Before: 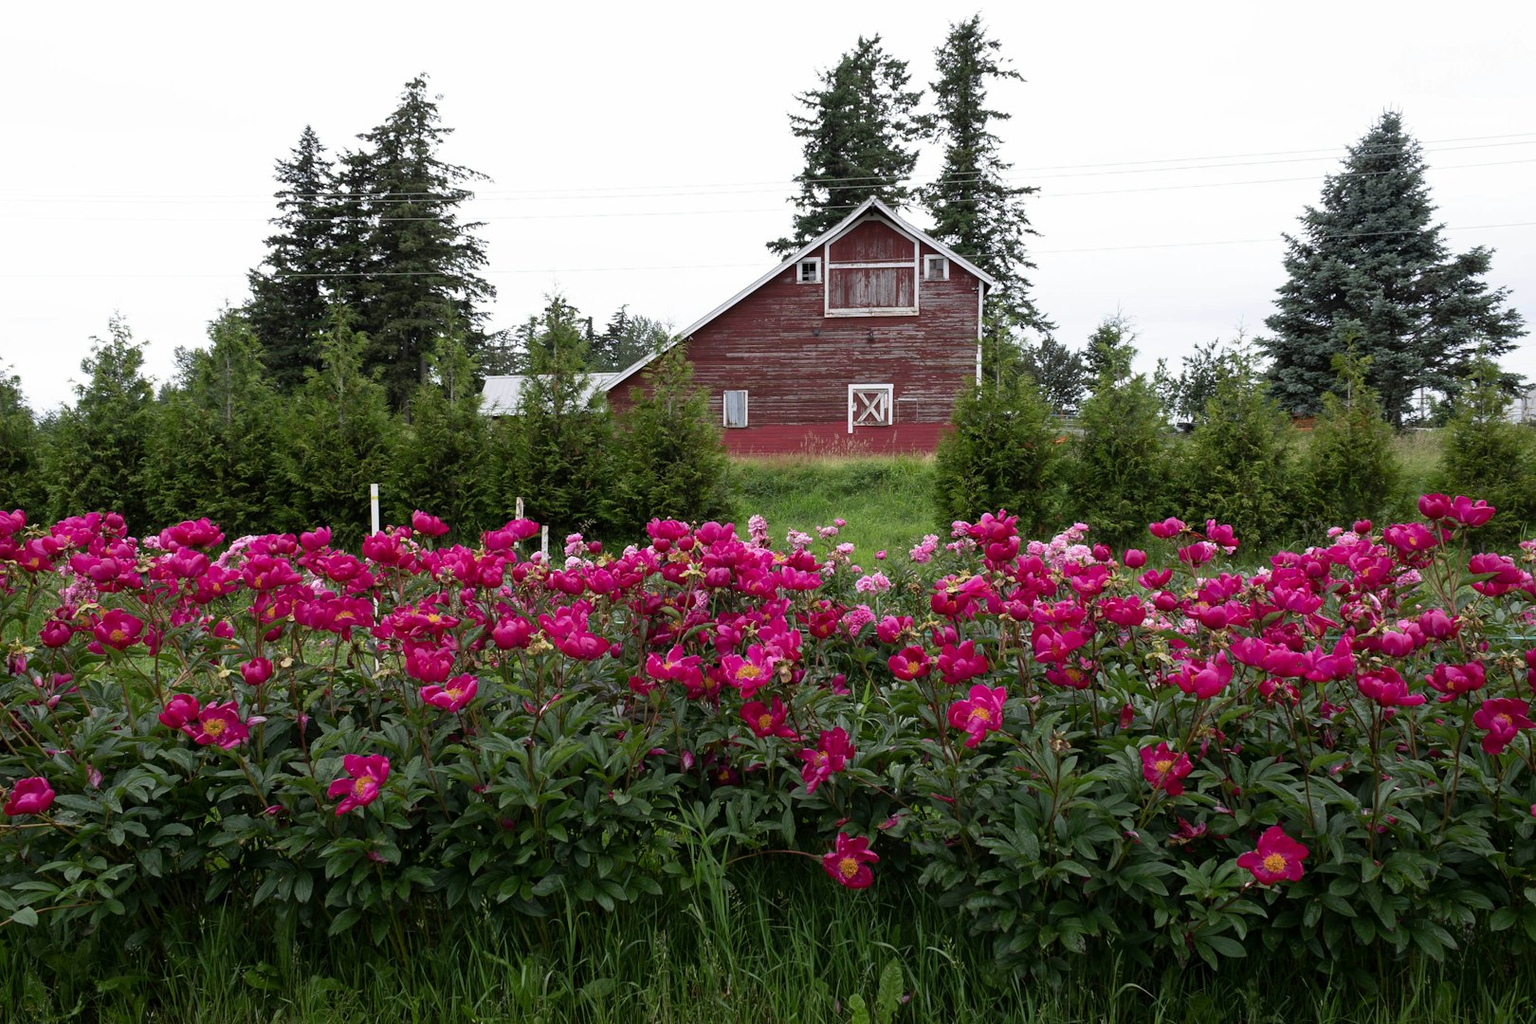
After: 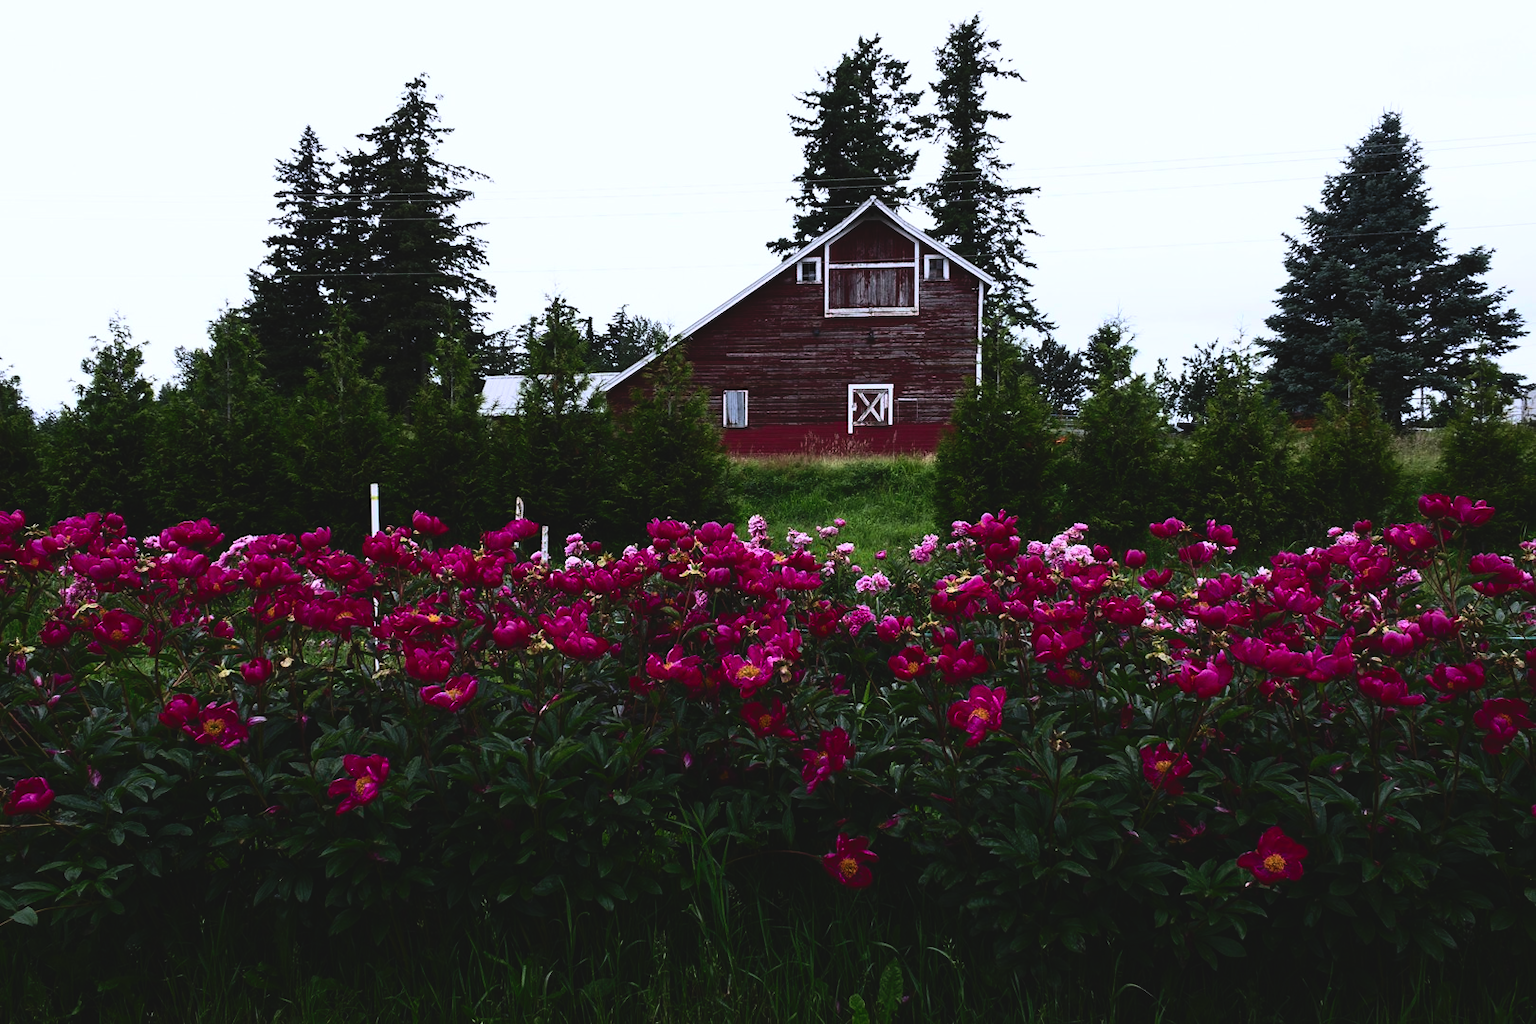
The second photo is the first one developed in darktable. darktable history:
rgb curve: curves: ch0 [(0, 0.186) (0.314, 0.284) (0.775, 0.708) (1, 1)], compensate middle gray true, preserve colors none
color calibration: illuminant as shot in camera, x 0.358, y 0.373, temperature 4628.91 K
contrast brightness saturation: contrast 0.32, brightness -0.08, saturation 0.17
